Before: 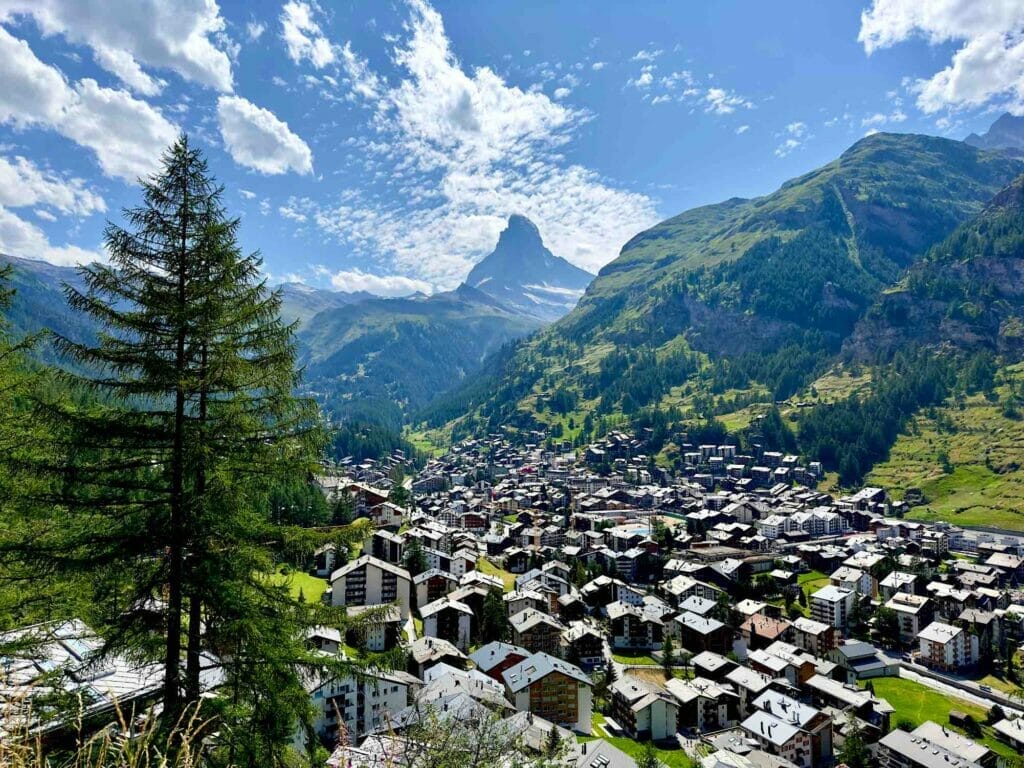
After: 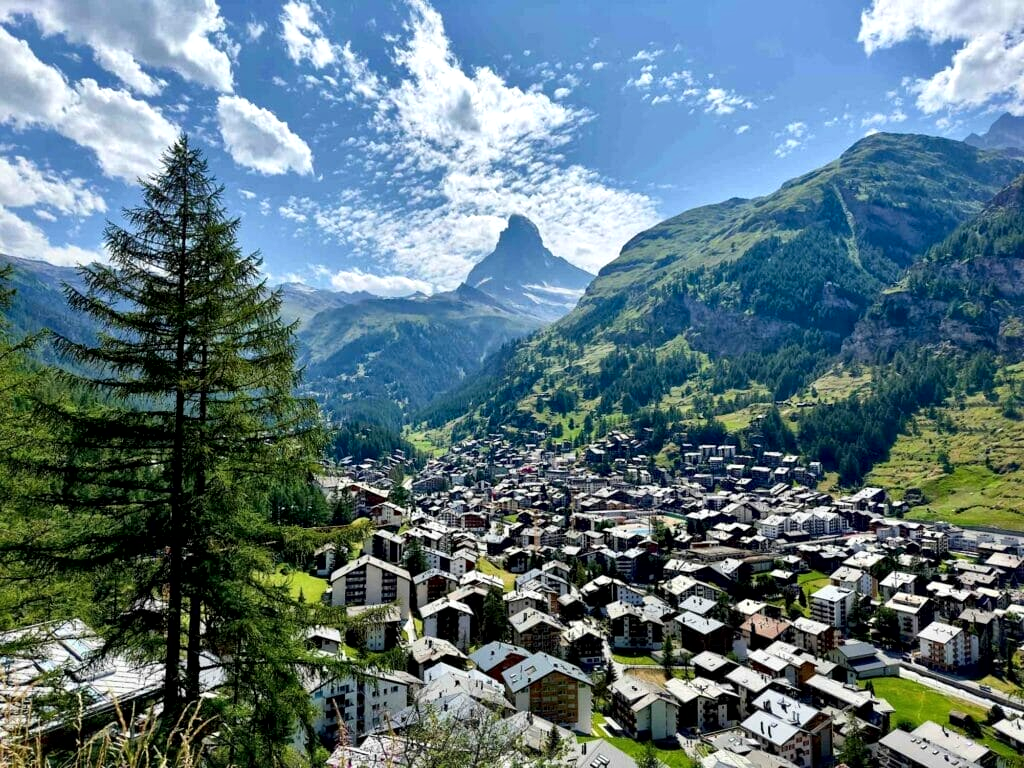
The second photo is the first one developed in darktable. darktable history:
local contrast: mode bilateral grid, contrast 19, coarseness 49, detail 160%, midtone range 0.2
